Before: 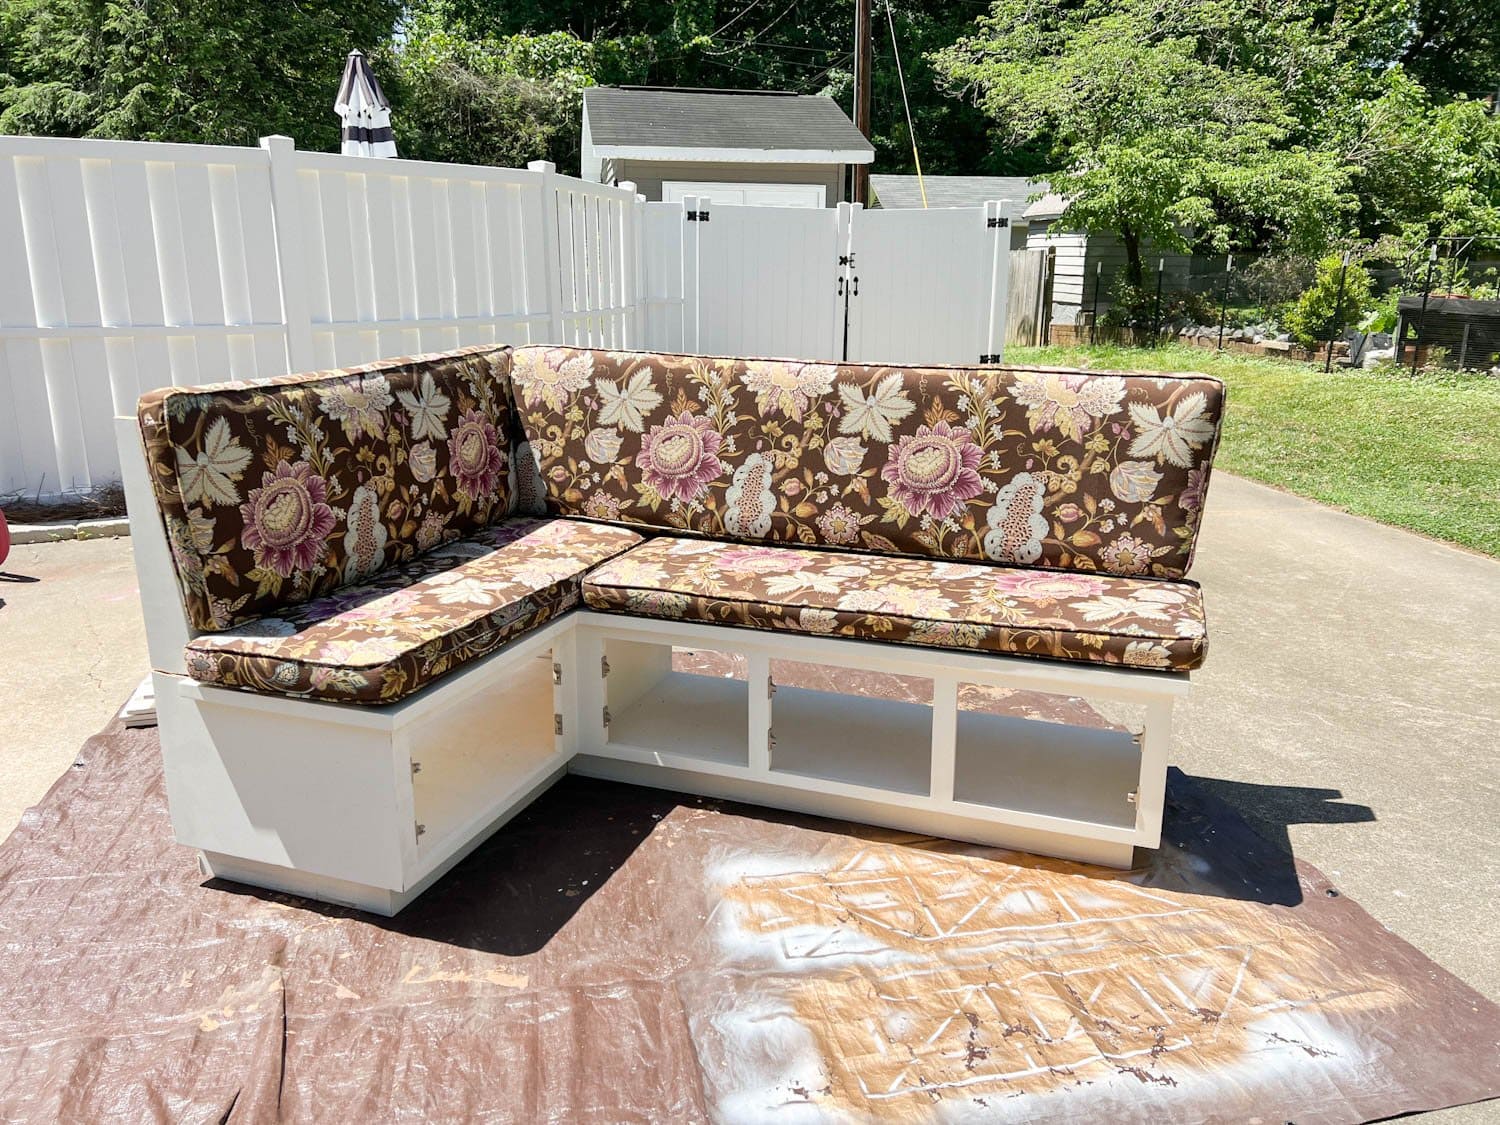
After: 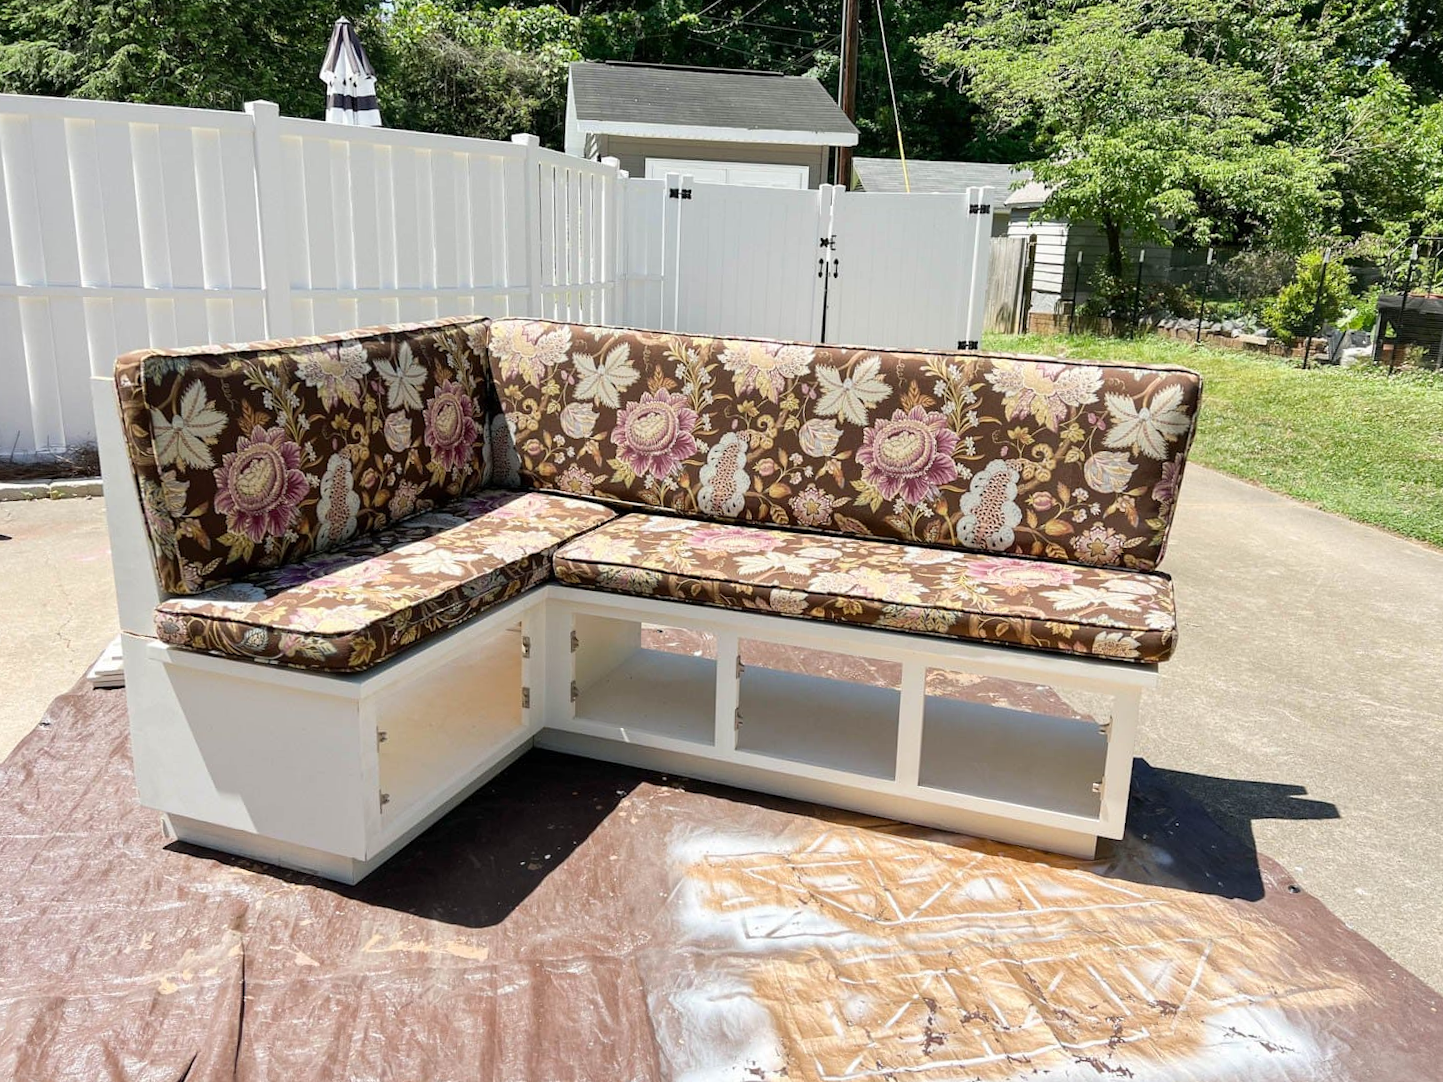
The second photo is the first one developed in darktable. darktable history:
exposure: compensate highlight preservation false
crop and rotate: angle -1.69°
